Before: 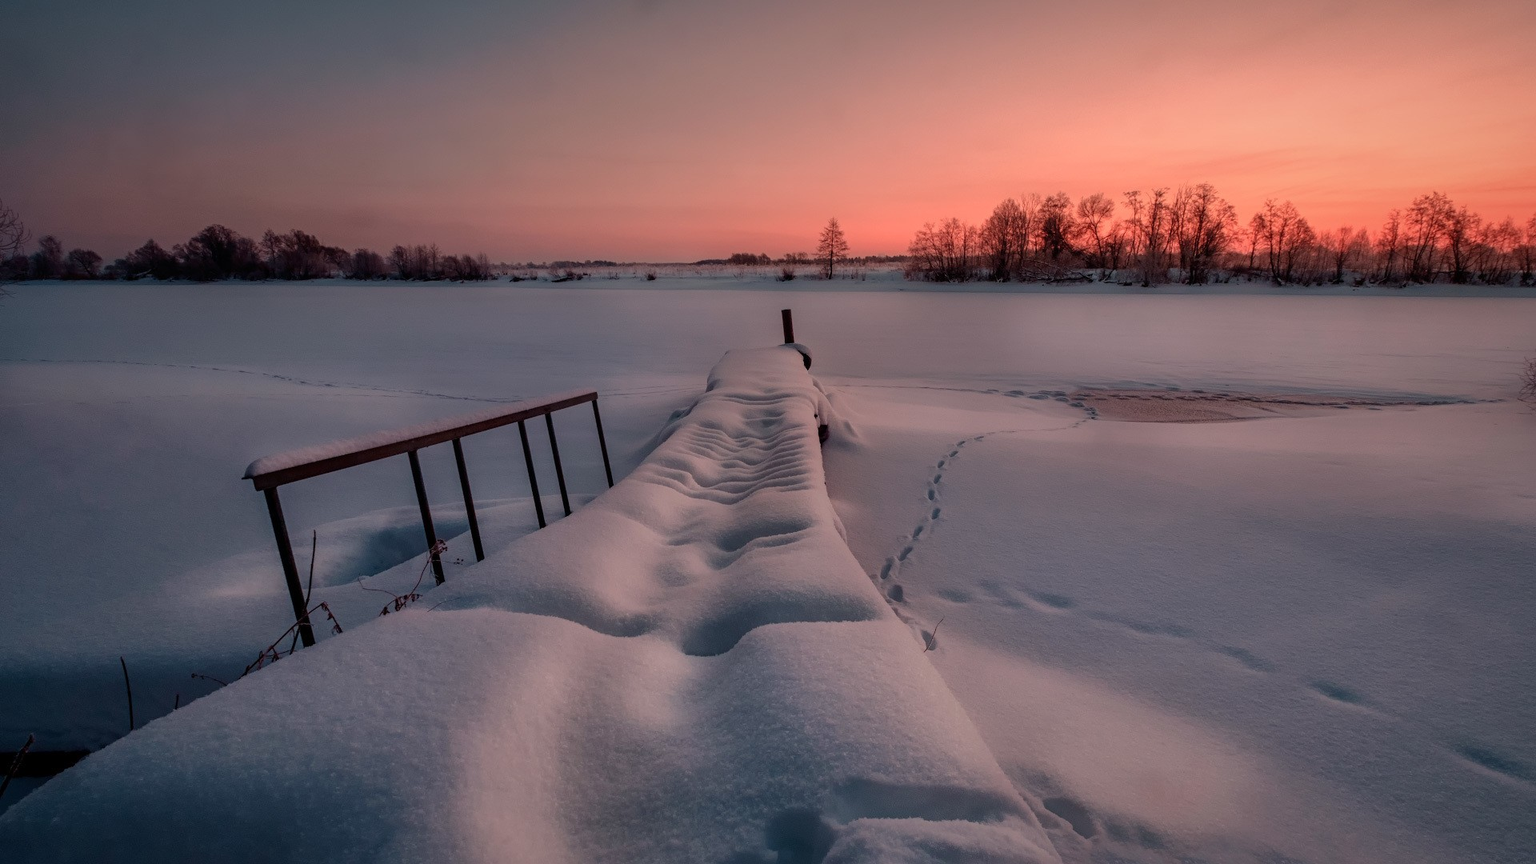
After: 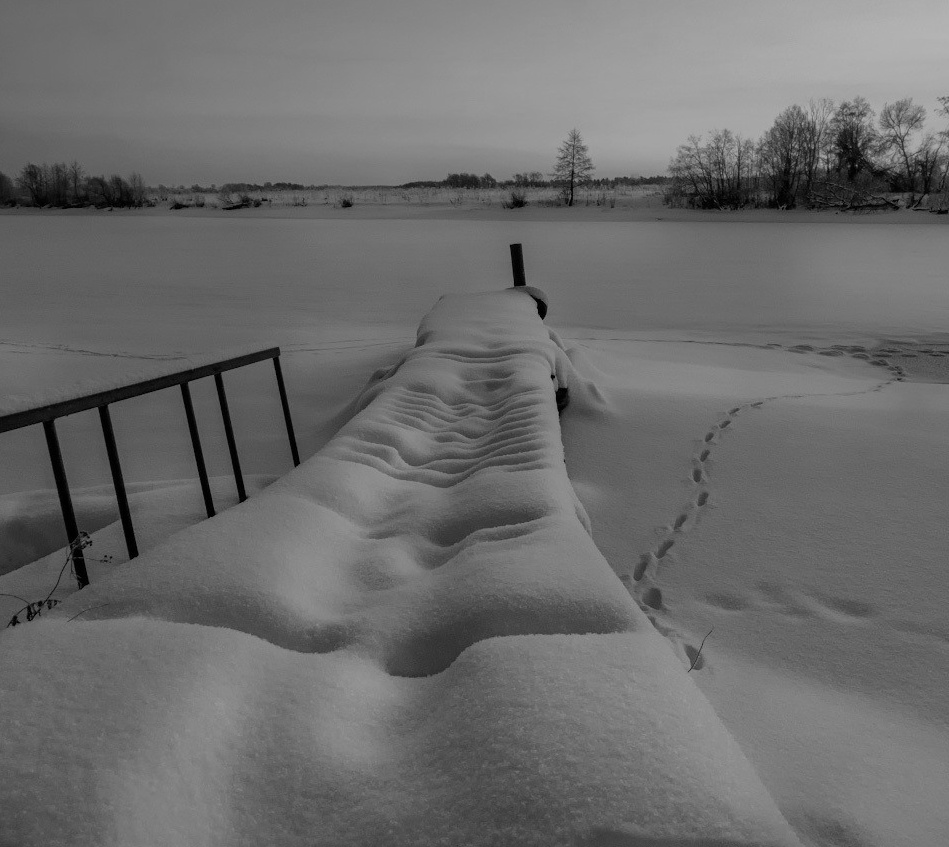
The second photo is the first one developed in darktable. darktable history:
color calibration: output gray [0.31, 0.36, 0.33, 0], gray › normalize channels true, illuminant same as pipeline (D50), adaptation XYZ, x 0.346, y 0.359, gamut compression 0
crop and rotate: angle 0.02°, left 24.353%, top 13.219%, right 26.156%, bottom 8.224%
